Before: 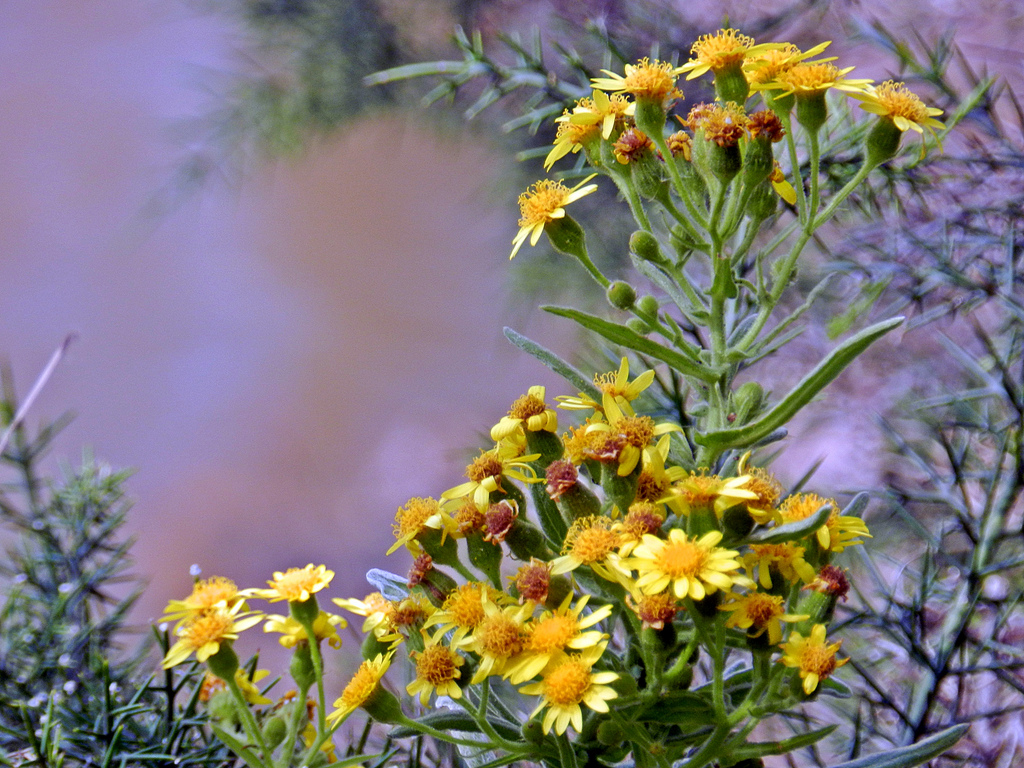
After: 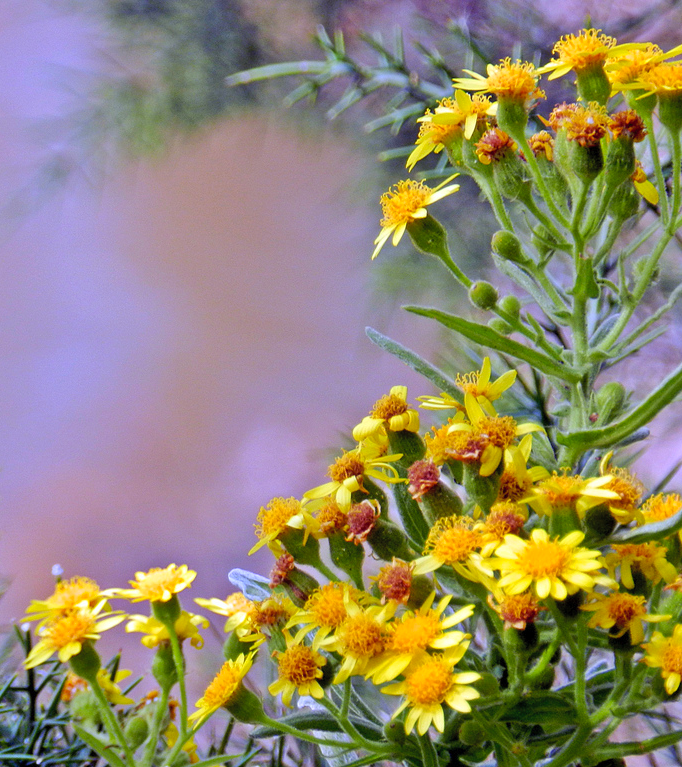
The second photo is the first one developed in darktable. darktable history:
contrast brightness saturation: brightness 0.09, saturation 0.19
crop and rotate: left 13.537%, right 19.796%
rotate and perspective: automatic cropping off
